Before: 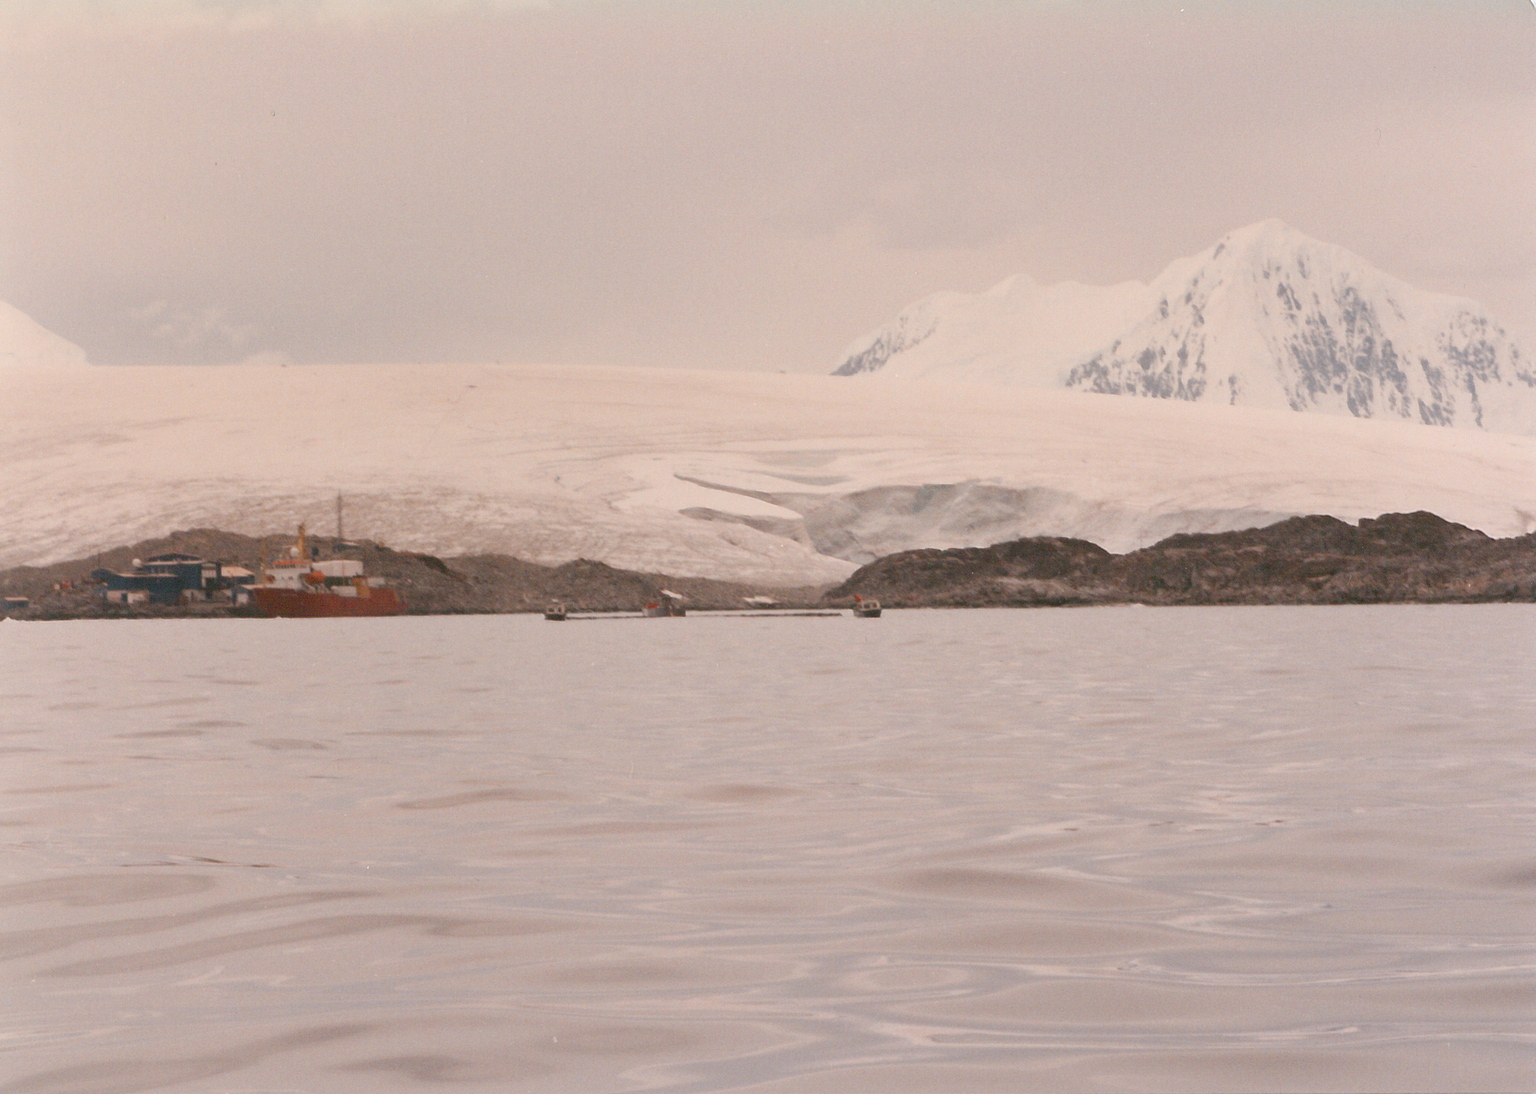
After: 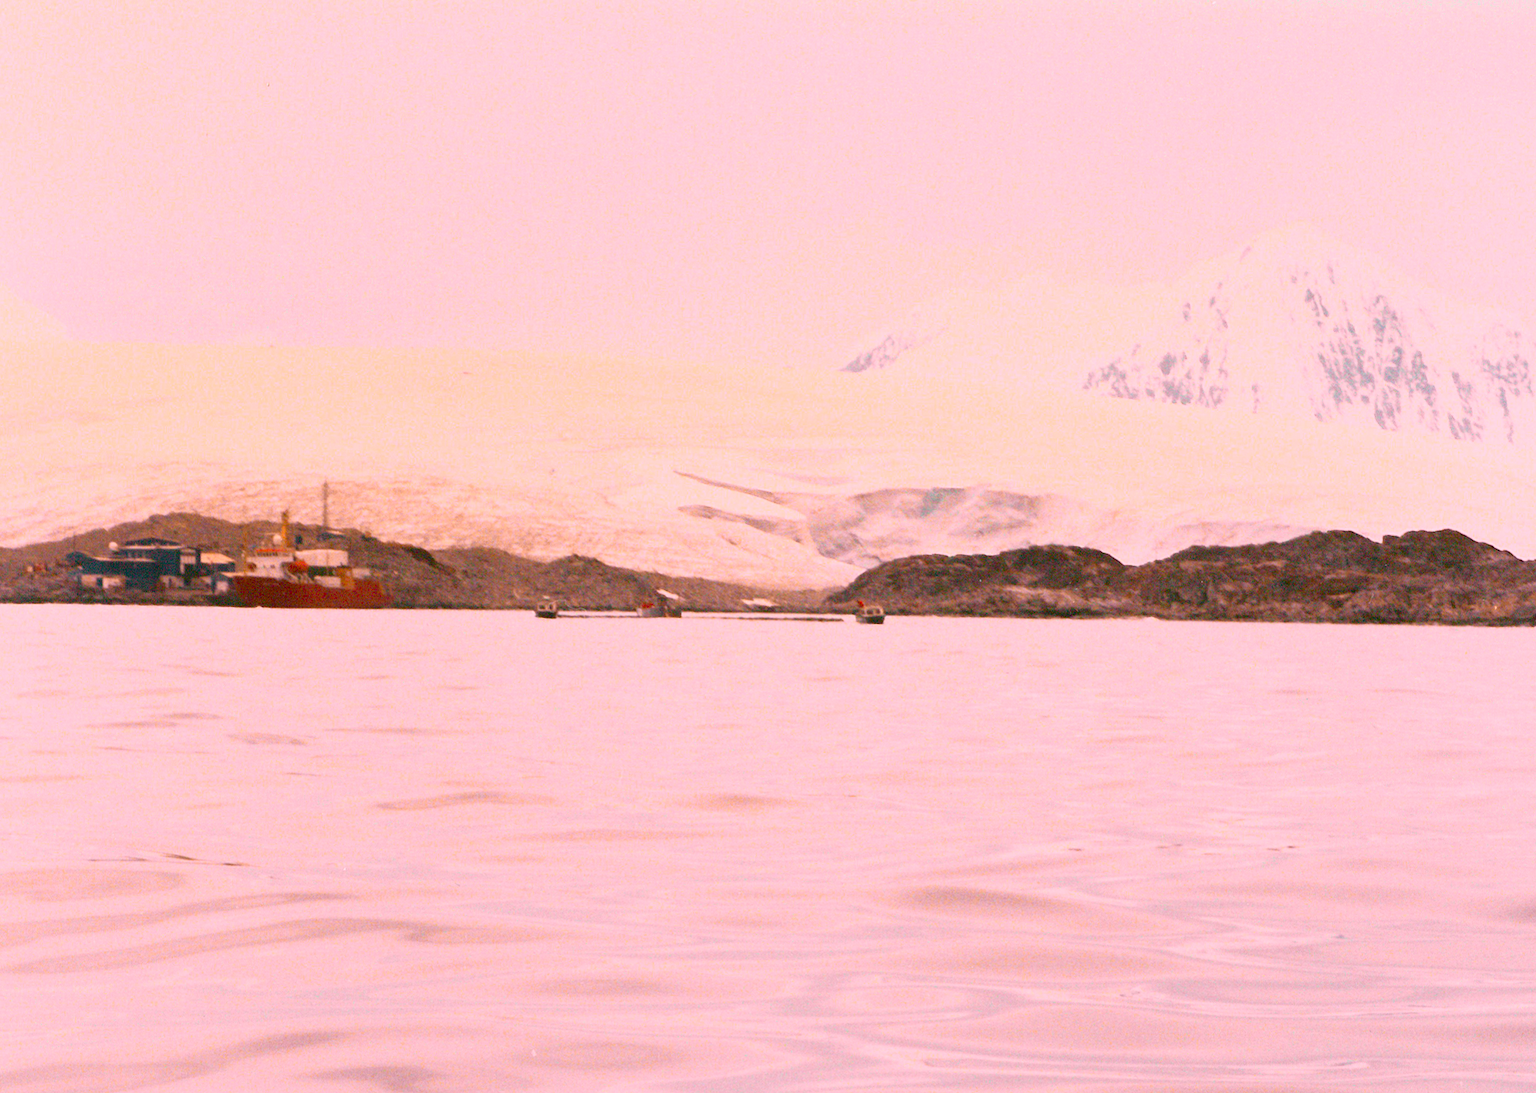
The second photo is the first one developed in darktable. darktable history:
color balance rgb: highlights gain › chroma 1.494%, highlights gain › hue 308.44°, perceptual saturation grading › global saturation 25.271%, global vibrance 20%
crop and rotate: angle -1.56°
tone curve: curves: ch0 [(0, 0) (0.046, 0.031) (0.163, 0.114) (0.391, 0.432) (0.488, 0.561) (0.695, 0.839) (0.785, 0.904) (1, 0.965)]; ch1 [(0, 0) (0.248, 0.252) (0.427, 0.412) (0.482, 0.462) (0.499, 0.499) (0.518, 0.518) (0.535, 0.577) (0.585, 0.623) (0.679, 0.743) (0.788, 0.809) (1, 1)]; ch2 [(0, 0) (0.313, 0.262) (0.427, 0.417) (0.473, 0.47) (0.503, 0.503) (0.523, 0.515) (0.557, 0.596) (0.598, 0.646) (0.708, 0.771) (1, 1)], color space Lab, independent channels
